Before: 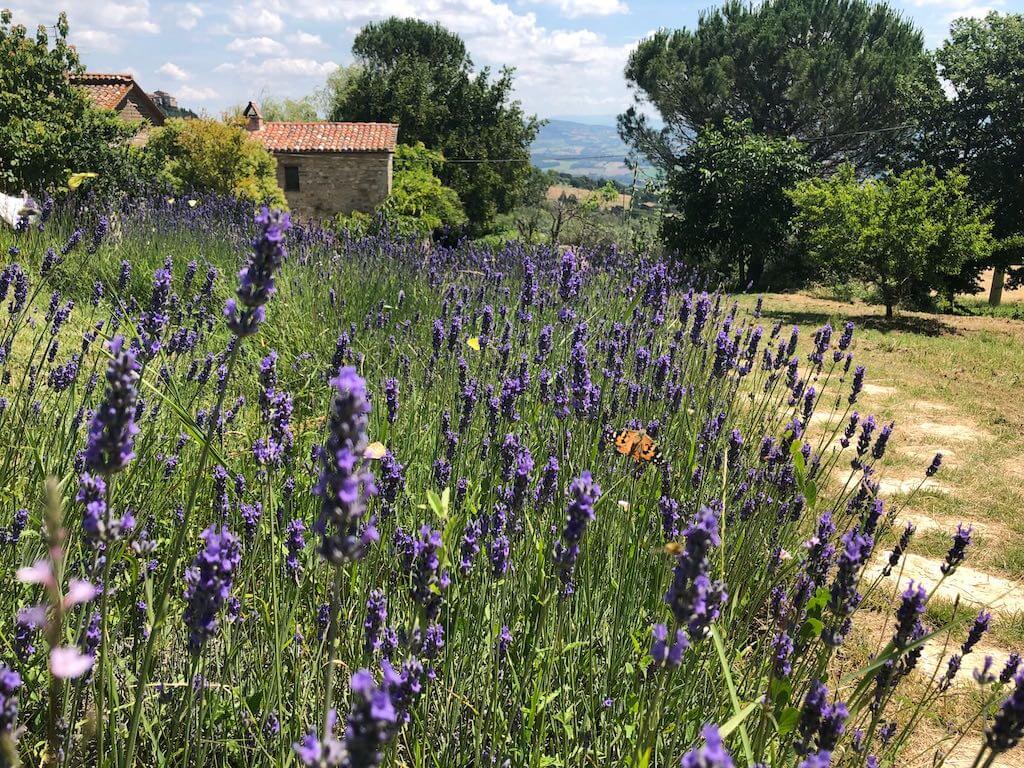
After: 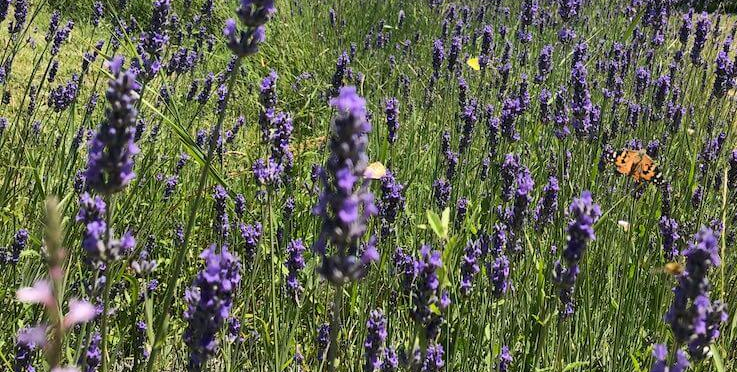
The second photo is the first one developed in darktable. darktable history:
crop: top 36.498%, right 27.964%, bottom 14.995%
exposure: black level correction 0.001, compensate highlight preservation false
